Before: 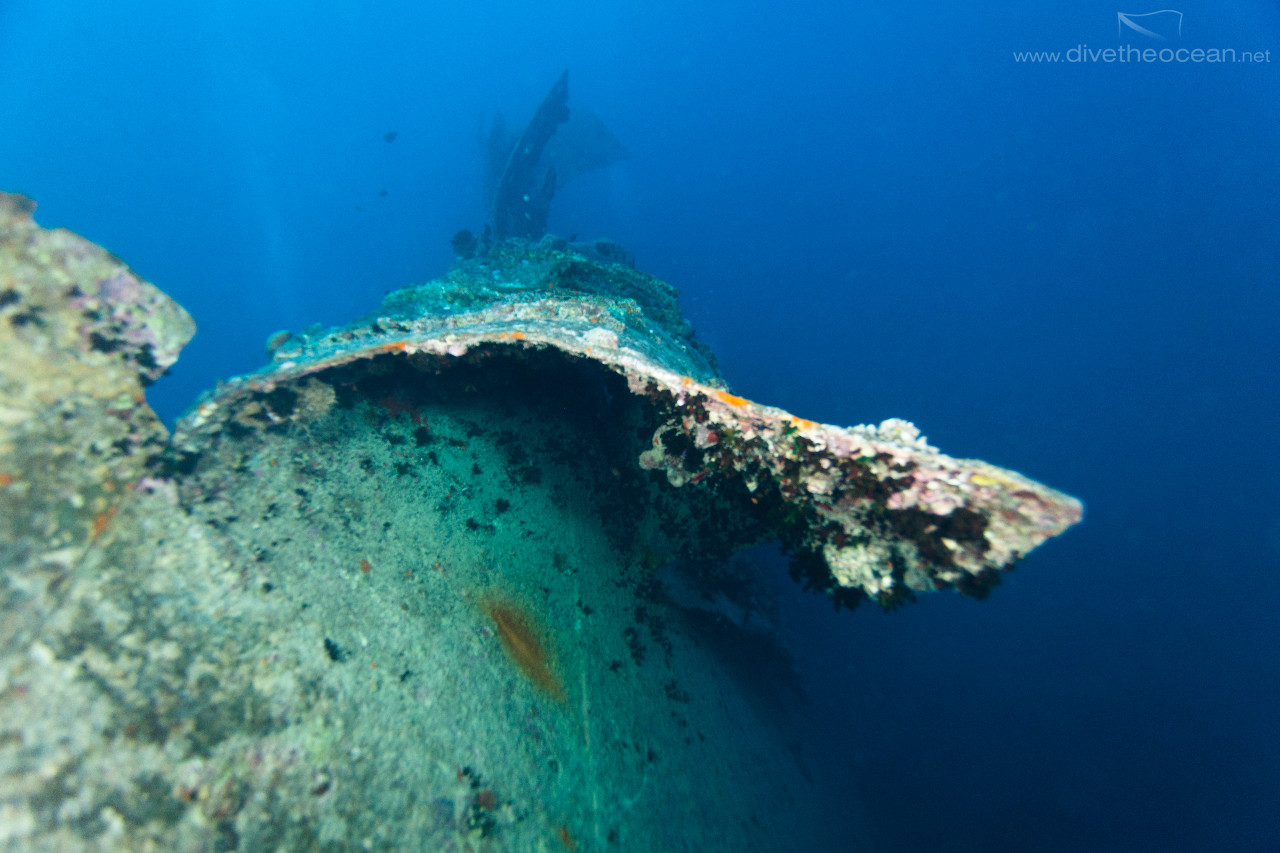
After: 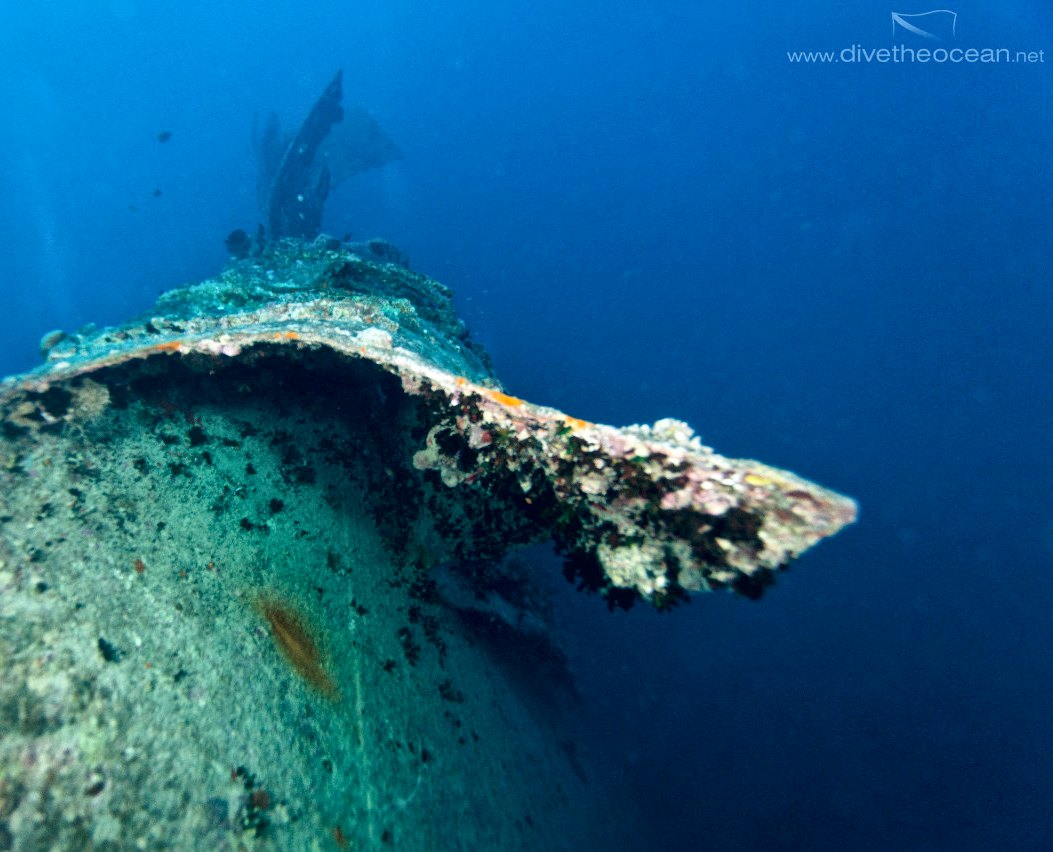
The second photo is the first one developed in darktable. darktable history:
crop: left 17.672%, bottom 0.022%
local contrast: mode bilateral grid, contrast 21, coarseness 19, detail 163%, midtone range 0.2
exposure: black level correction 0.005, exposure 0.004 EV, compensate exposure bias true, compensate highlight preservation false
